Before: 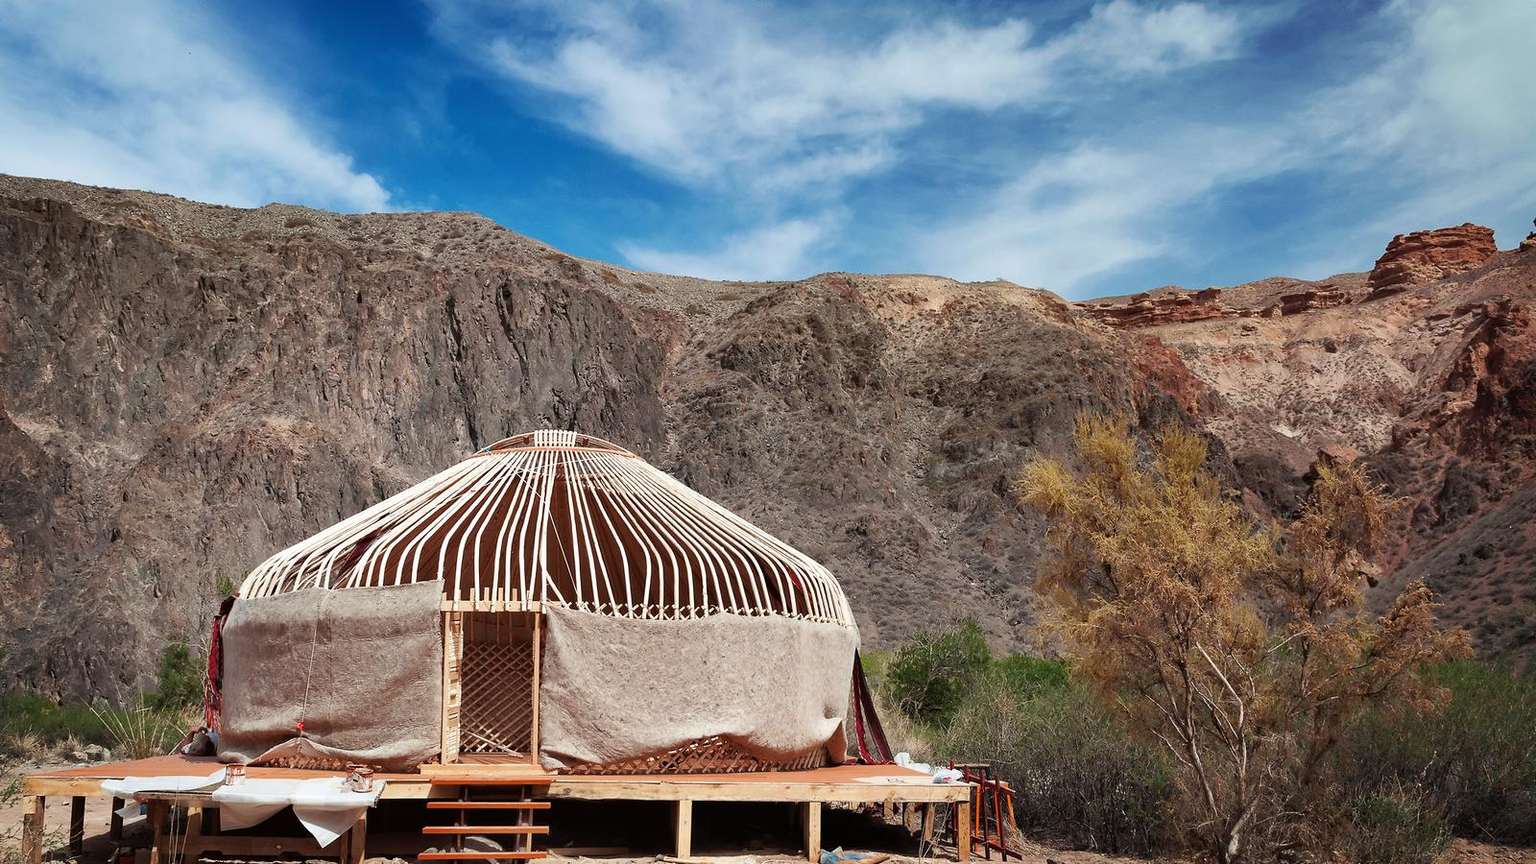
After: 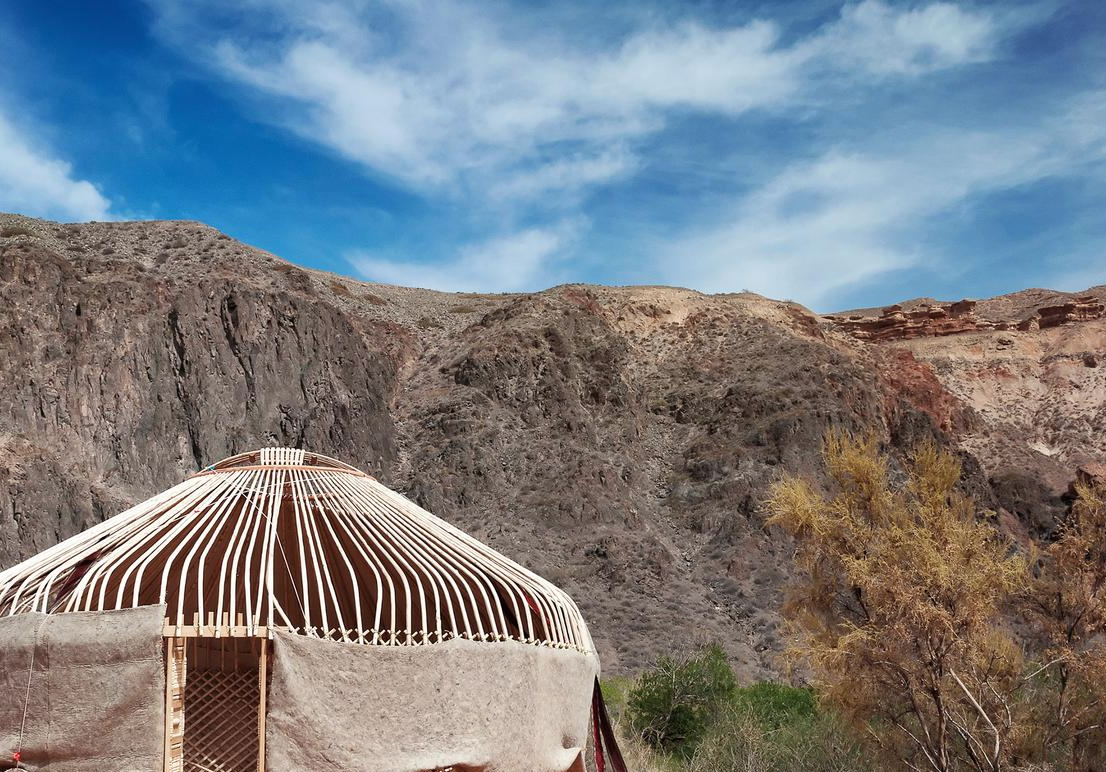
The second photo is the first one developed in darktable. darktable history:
crop: left 18.557%, right 12.287%, bottom 14.205%
tone equalizer: -8 EV -0.576 EV, edges refinement/feathering 500, mask exposure compensation -1.57 EV, preserve details no
color zones: curves: ch1 [(0, 0.469) (0.001, 0.469) (0.12, 0.446) (0.248, 0.469) (0.5, 0.5) (0.748, 0.5) (0.999, 0.469) (1, 0.469)]
